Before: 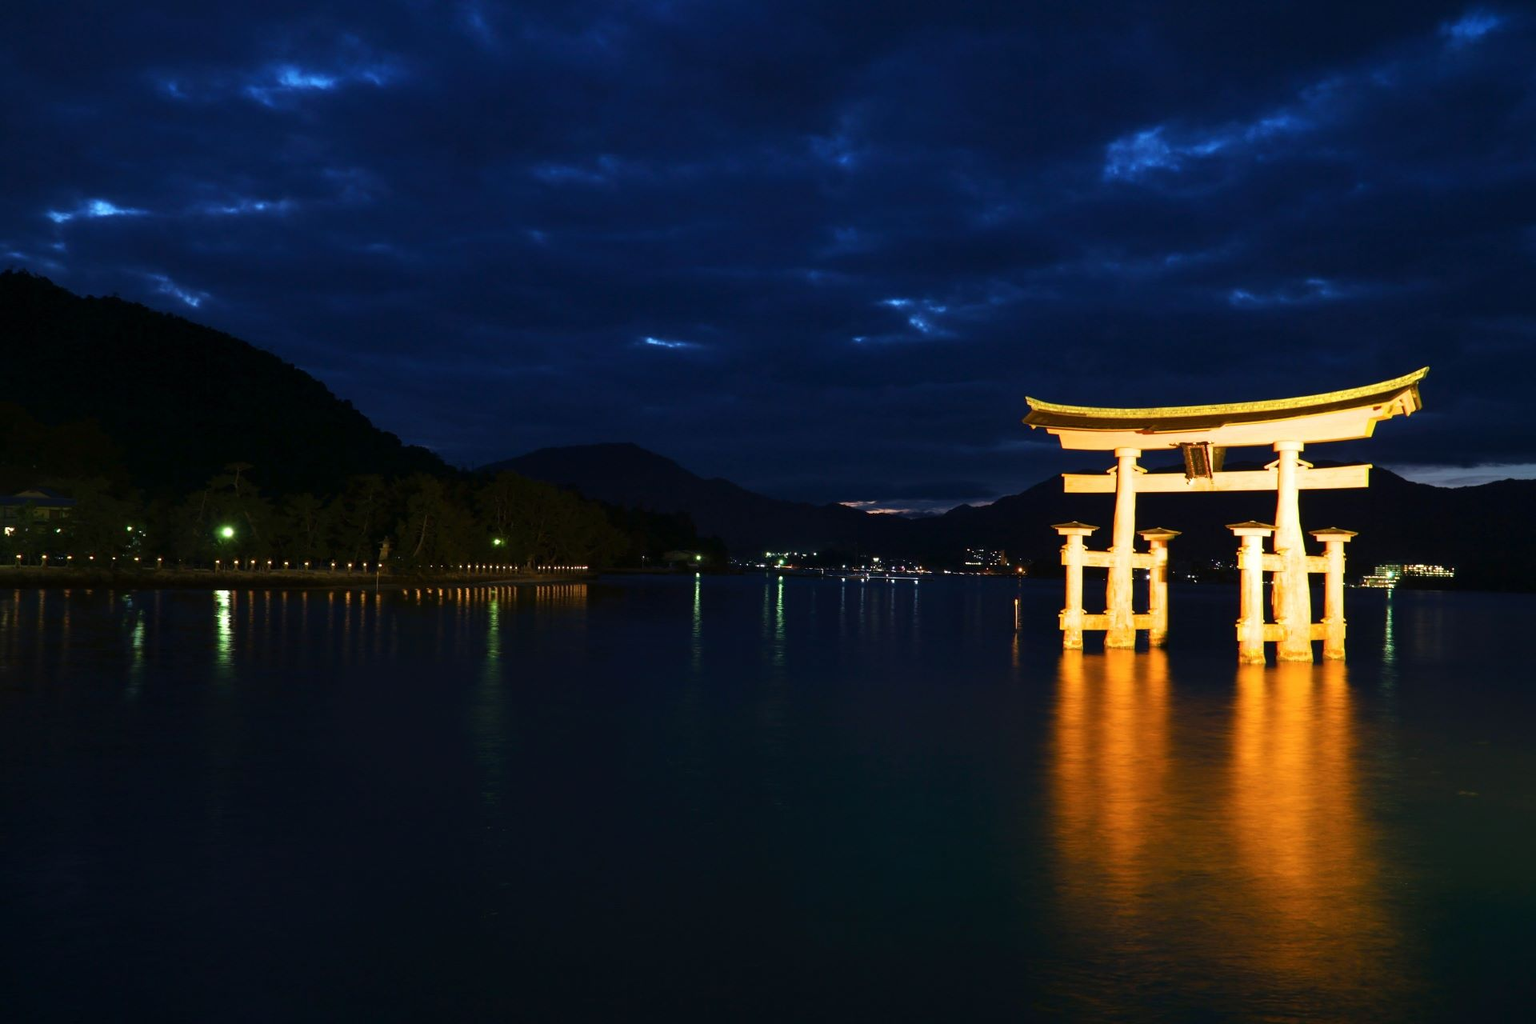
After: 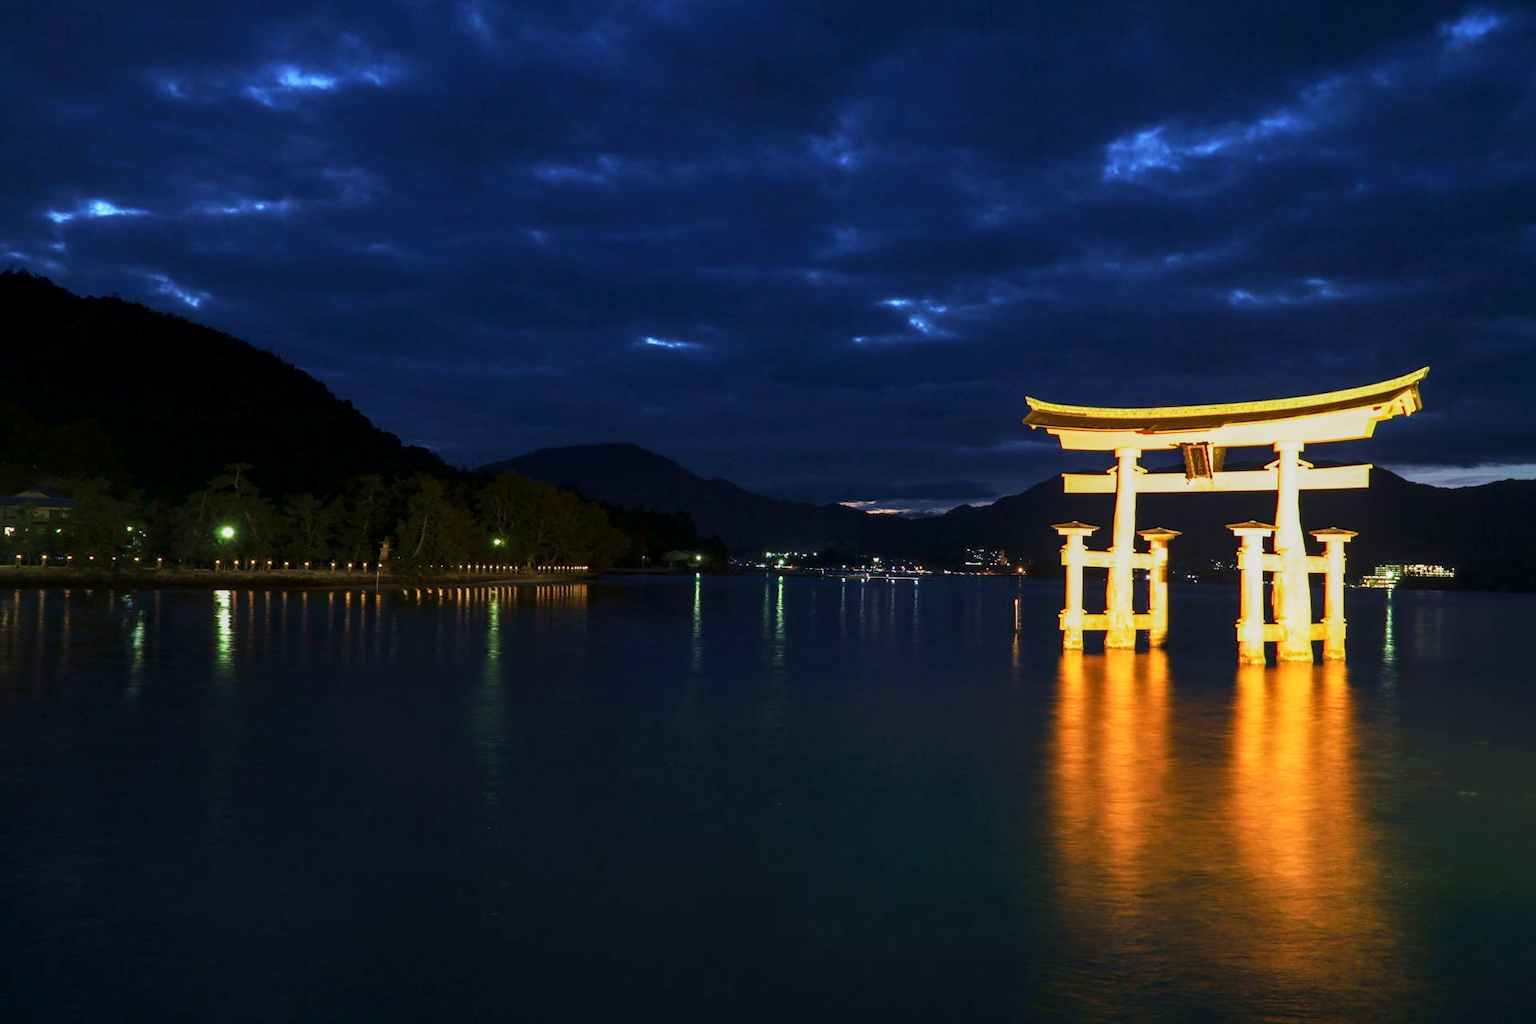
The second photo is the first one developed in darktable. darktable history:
local contrast: on, module defaults
base curve: curves: ch0 [(0, 0) (0.088, 0.125) (0.176, 0.251) (0.354, 0.501) (0.613, 0.749) (1, 0.877)], preserve colors none
